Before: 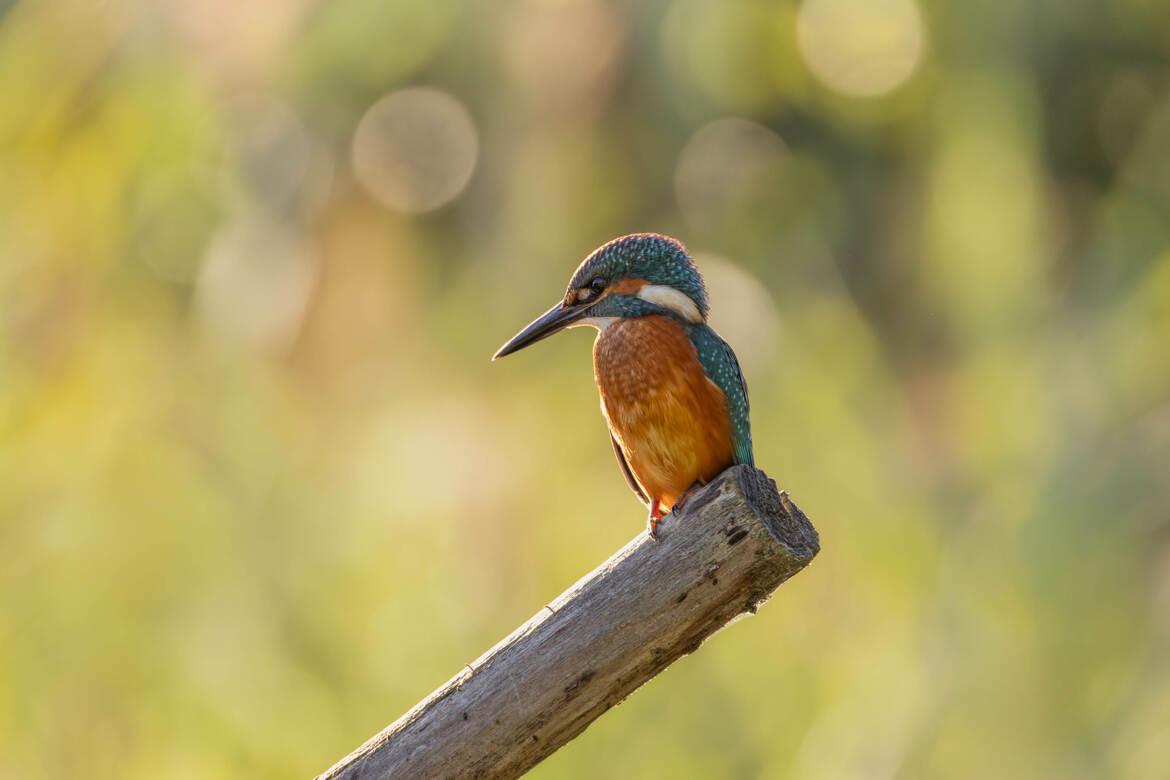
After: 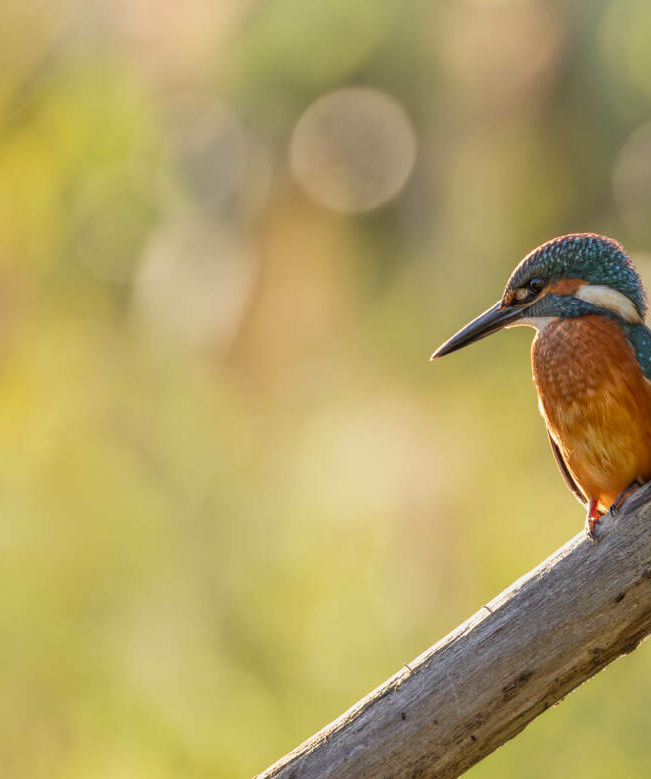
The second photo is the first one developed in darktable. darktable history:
crop: left 5.312%, right 38.962%
